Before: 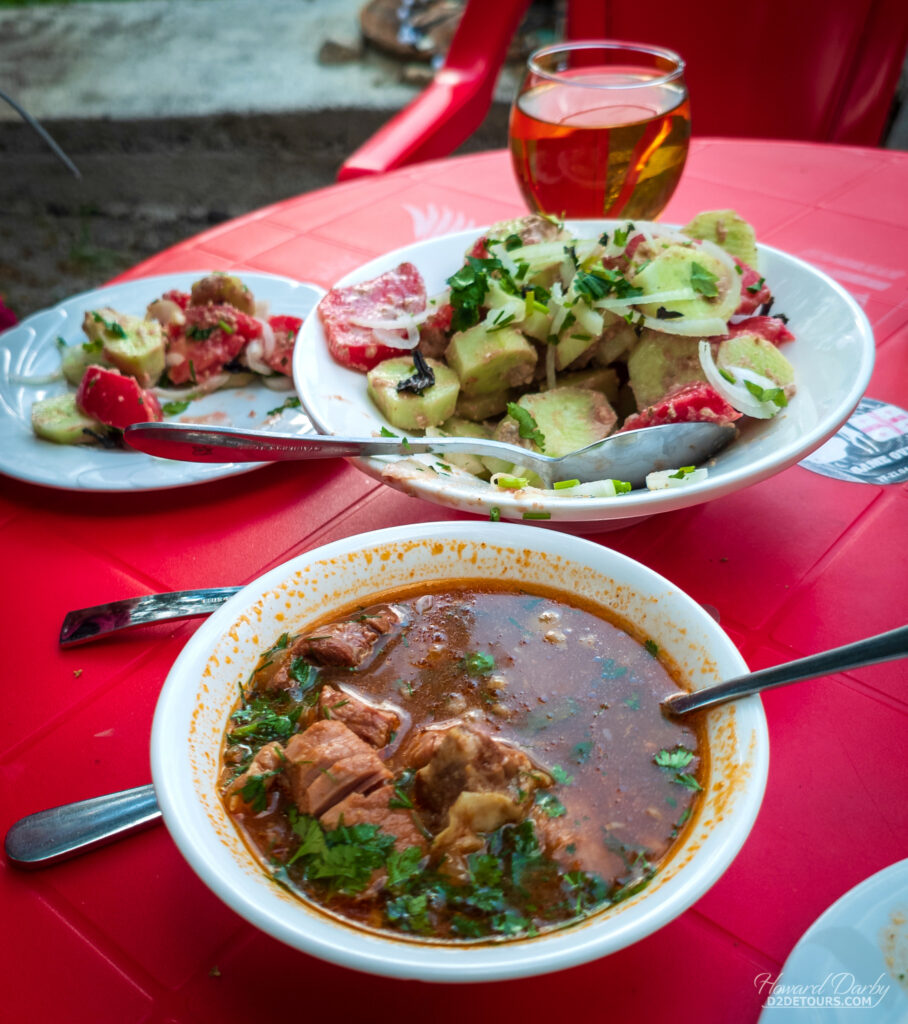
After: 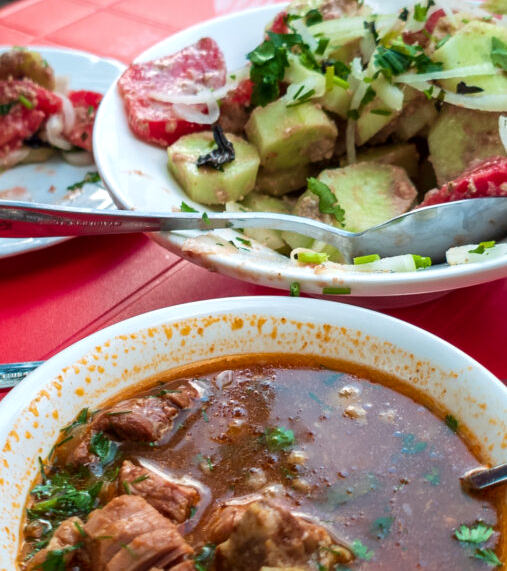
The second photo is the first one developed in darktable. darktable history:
crop and rotate: left 22.13%, top 22.054%, right 22.026%, bottom 22.102%
local contrast: mode bilateral grid, contrast 20, coarseness 50, detail 120%, midtone range 0.2
